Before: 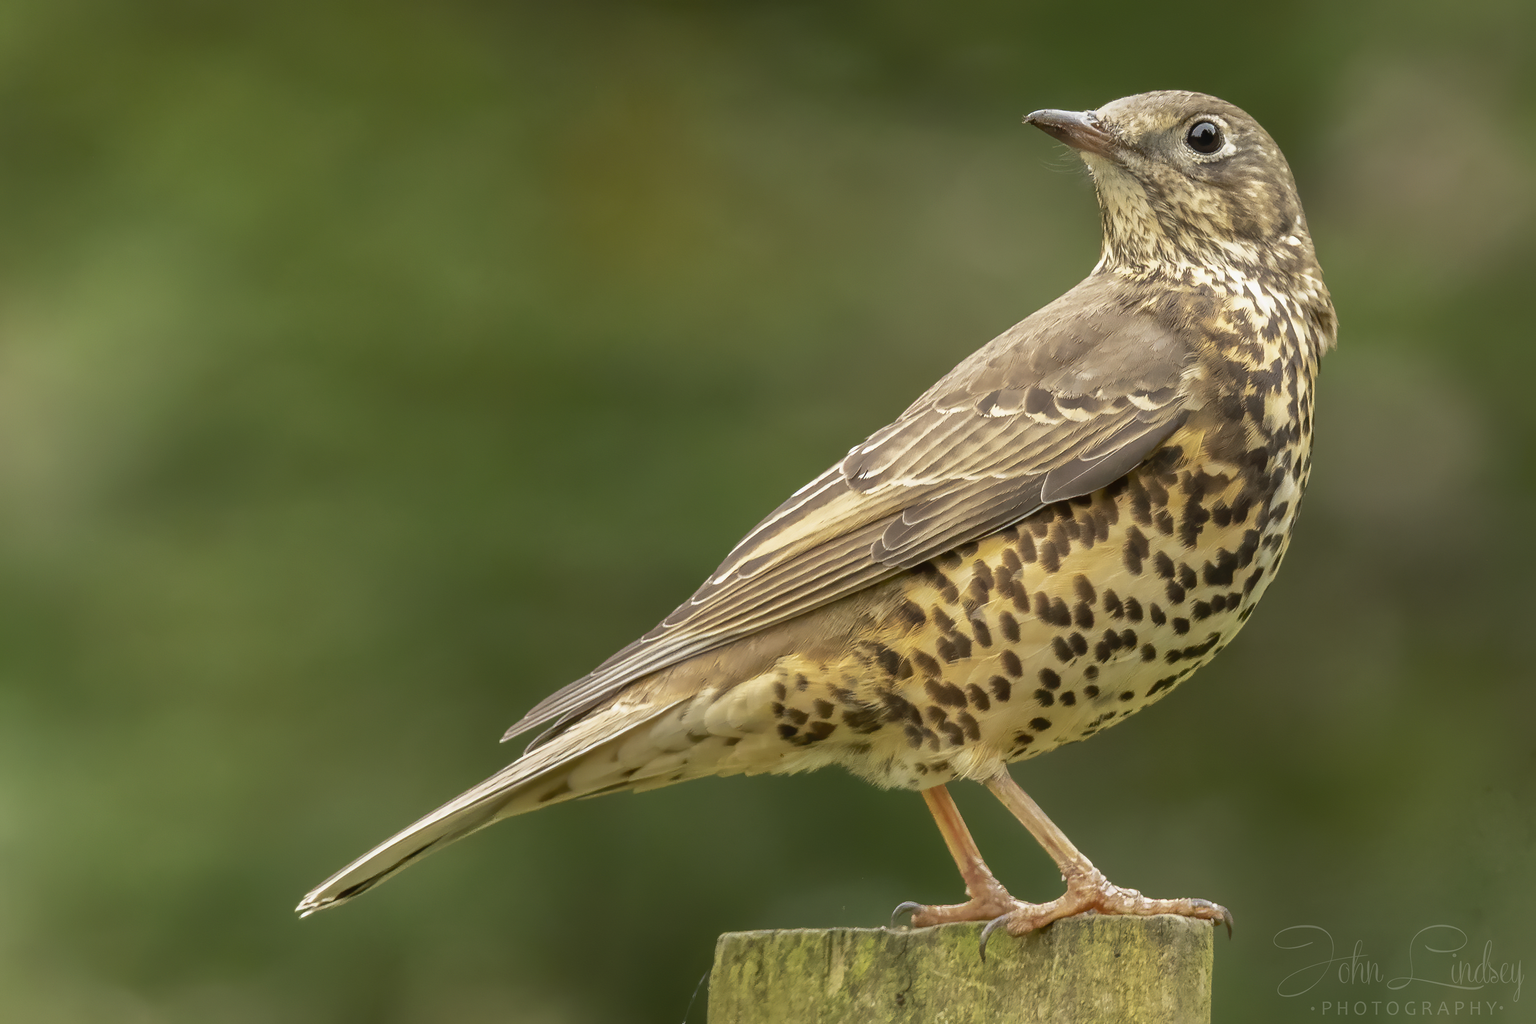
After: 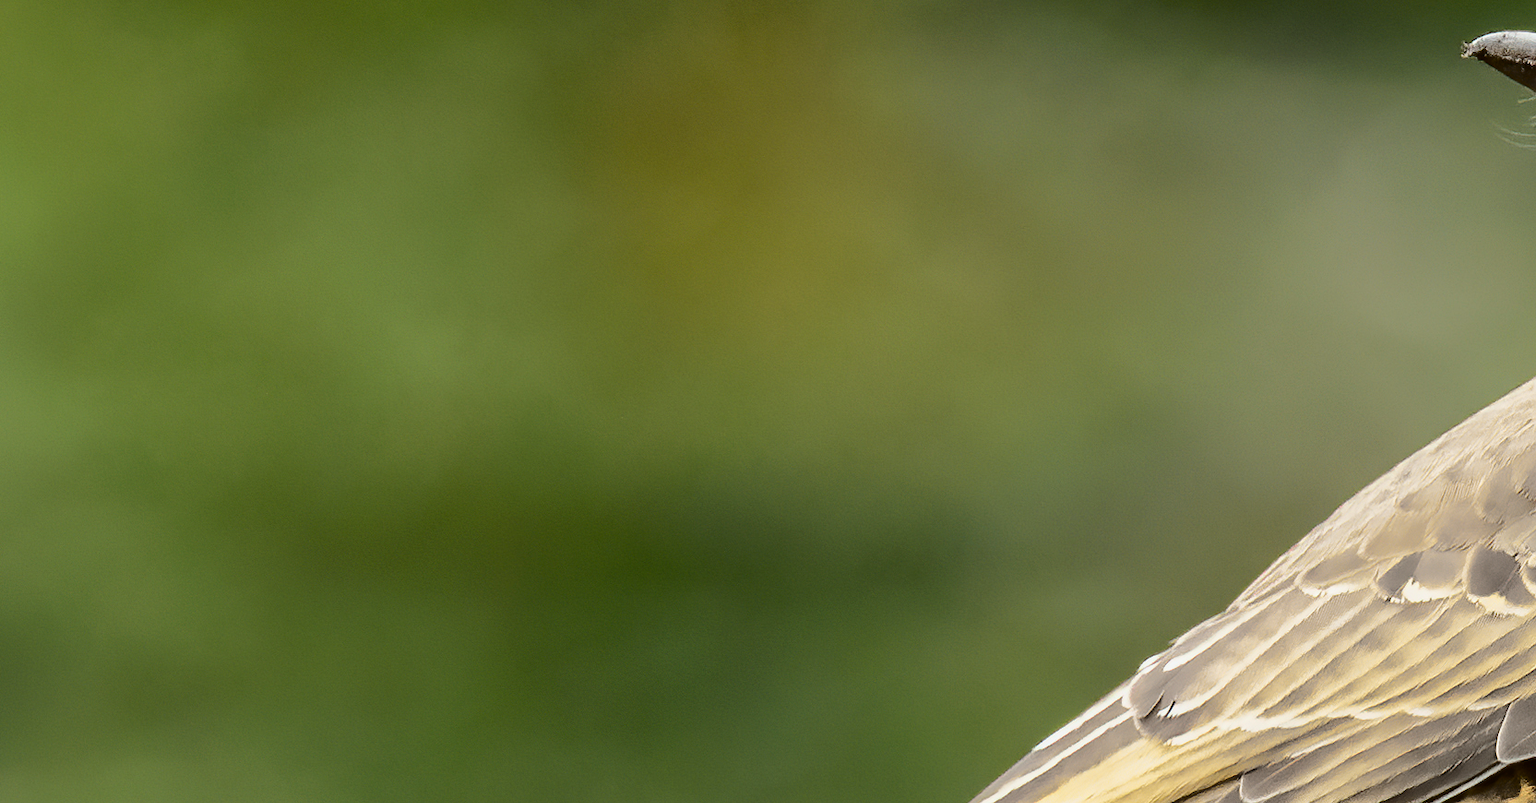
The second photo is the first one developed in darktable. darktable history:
crop: left 15.306%, top 9.065%, right 30.789%, bottom 48.638%
tone curve: curves: ch0 [(0, 0) (0.094, 0.039) (0.243, 0.155) (0.411, 0.482) (0.479, 0.583) (0.654, 0.742) (0.793, 0.851) (0.994, 0.974)]; ch1 [(0, 0) (0.161, 0.092) (0.35, 0.33) (0.392, 0.392) (0.456, 0.456) (0.505, 0.502) (0.537, 0.518) (0.553, 0.53) (0.573, 0.569) (0.718, 0.718) (1, 1)]; ch2 [(0, 0) (0.346, 0.362) (0.411, 0.412) (0.502, 0.502) (0.531, 0.521) (0.576, 0.553) (0.615, 0.621) (1, 1)], color space Lab, independent channels, preserve colors none
